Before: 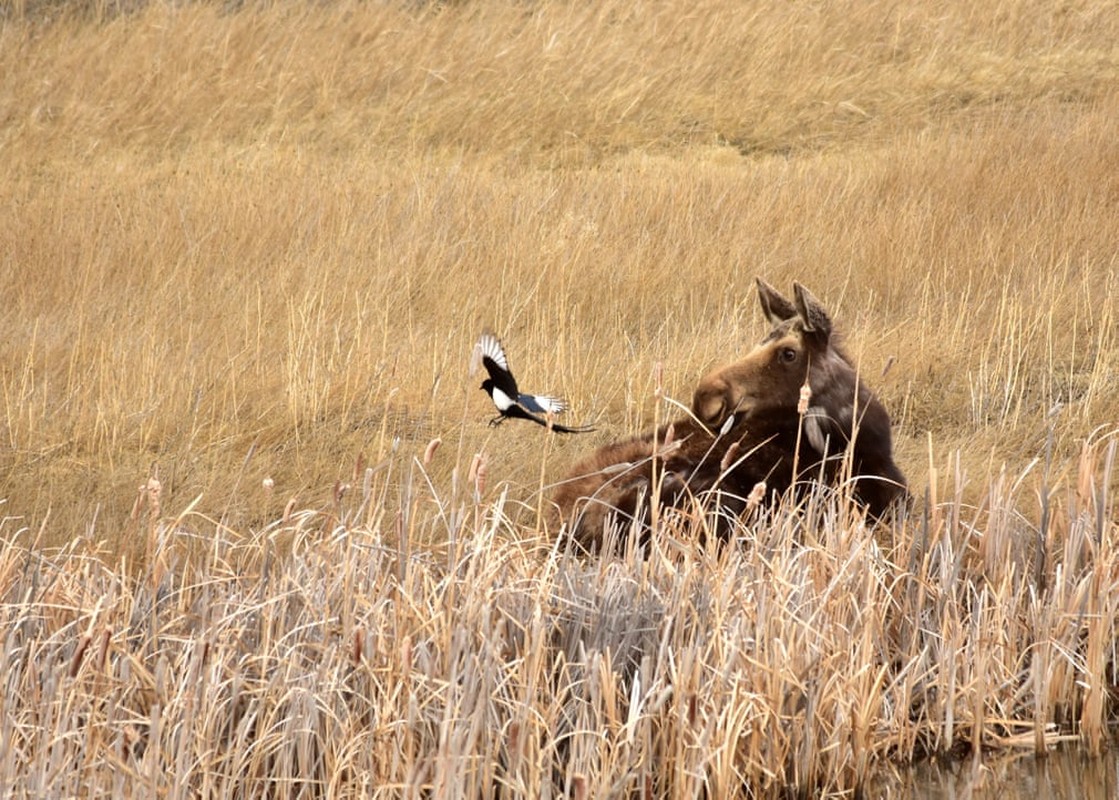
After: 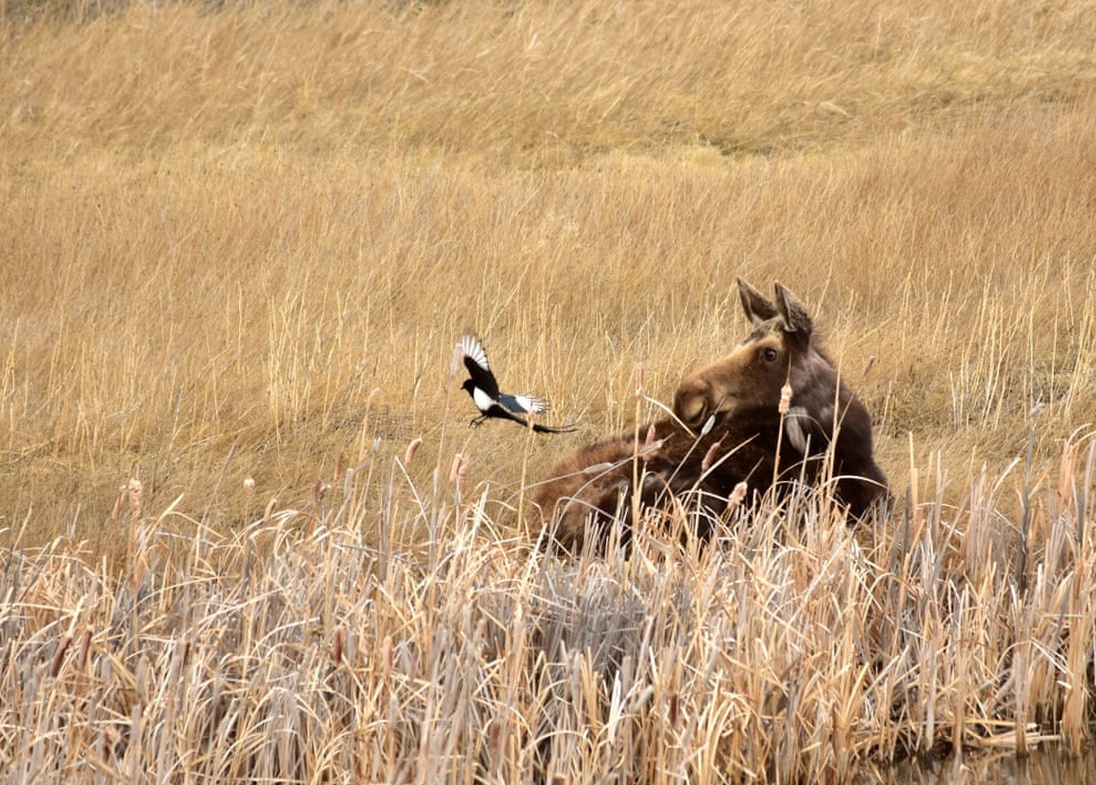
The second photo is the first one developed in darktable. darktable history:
crop: left 1.713%, right 0.274%, bottom 1.82%
color correction: highlights b* -0.017
